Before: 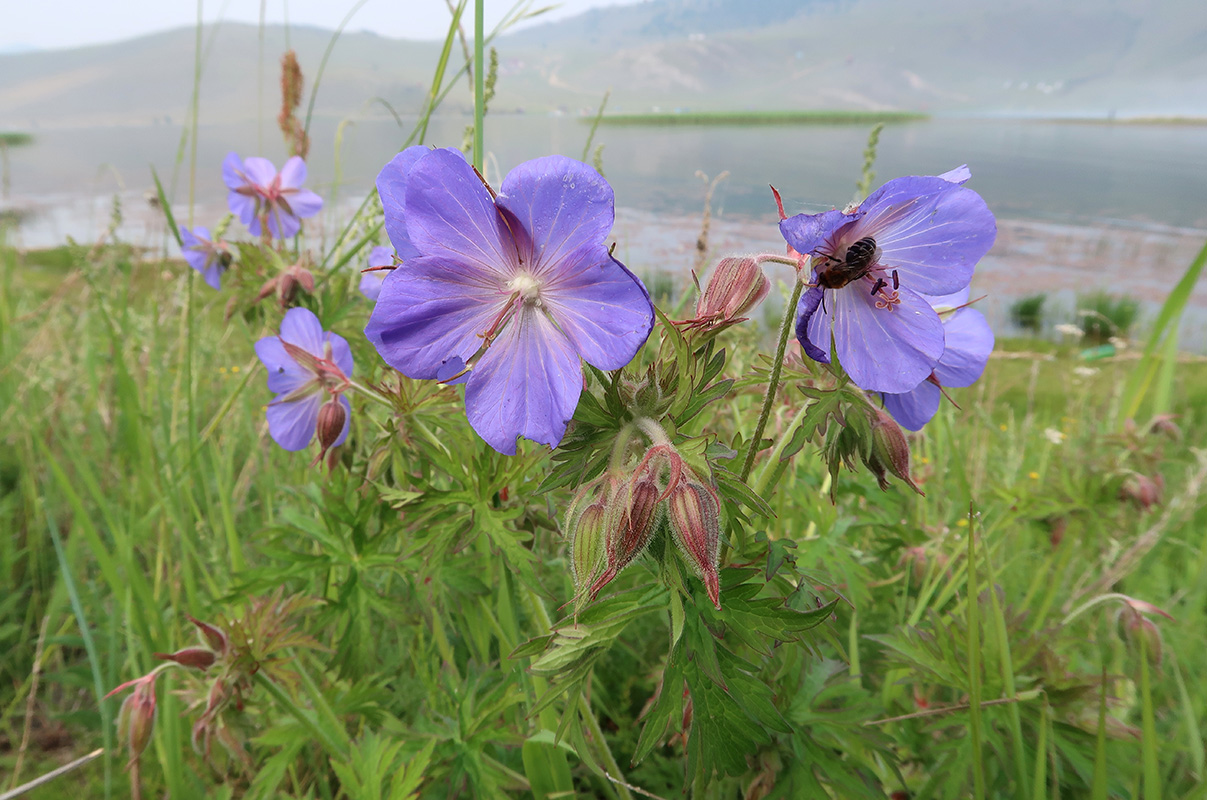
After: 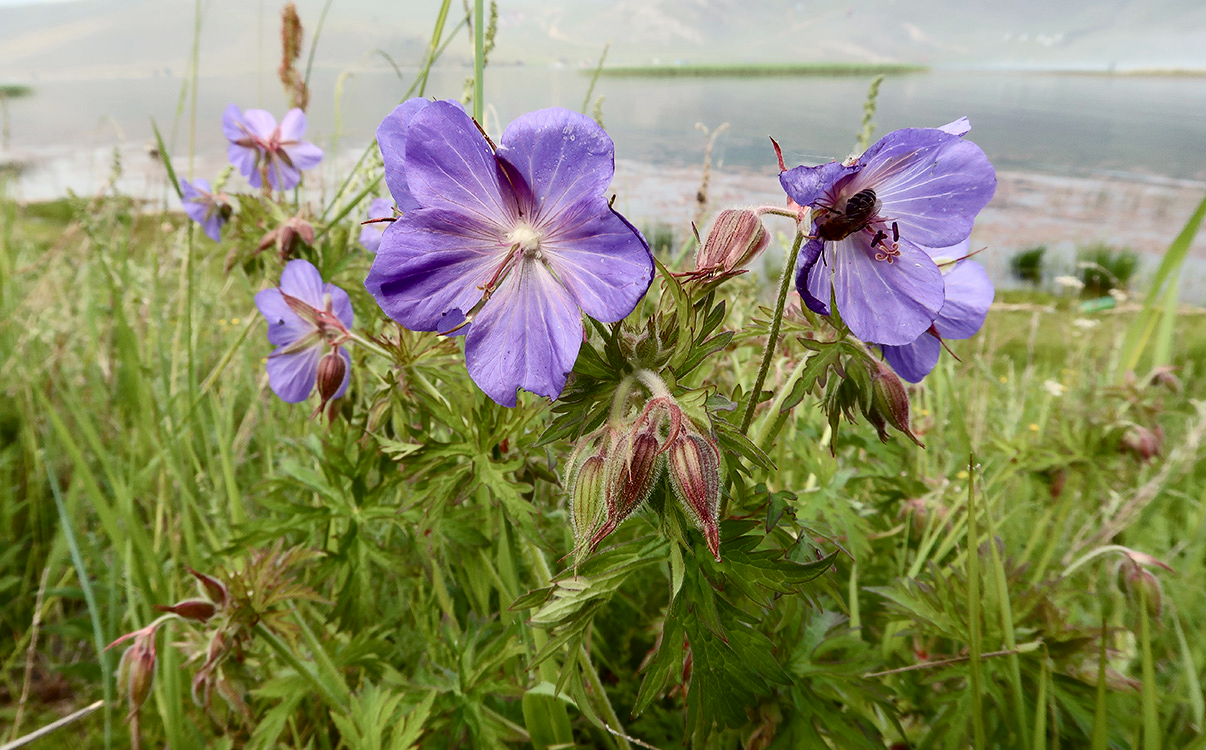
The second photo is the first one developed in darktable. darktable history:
sharpen: radius 5.338, amount 0.309, threshold 26.501
crop and rotate: top 6.161%
tone equalizer: edges refinement/feathering 500, mask exposure compensation -1.57 EV, preserve details no
haze removal: strength 0.097, adaptive false
color balance rgb: linear chroma grading › global chroma 0.751%, perceptual saturation grading › global saturation 20%, perceptual saturation grading › highlights -25.243%, perceptual saturation grading › shadows 49.862%, global vibrance 20%
color correction: highlights a* -1.18, highlights b* 4.64, shadows a* 3.51
contrast brightness saturation: contrast 0.253, saturation -0.306
